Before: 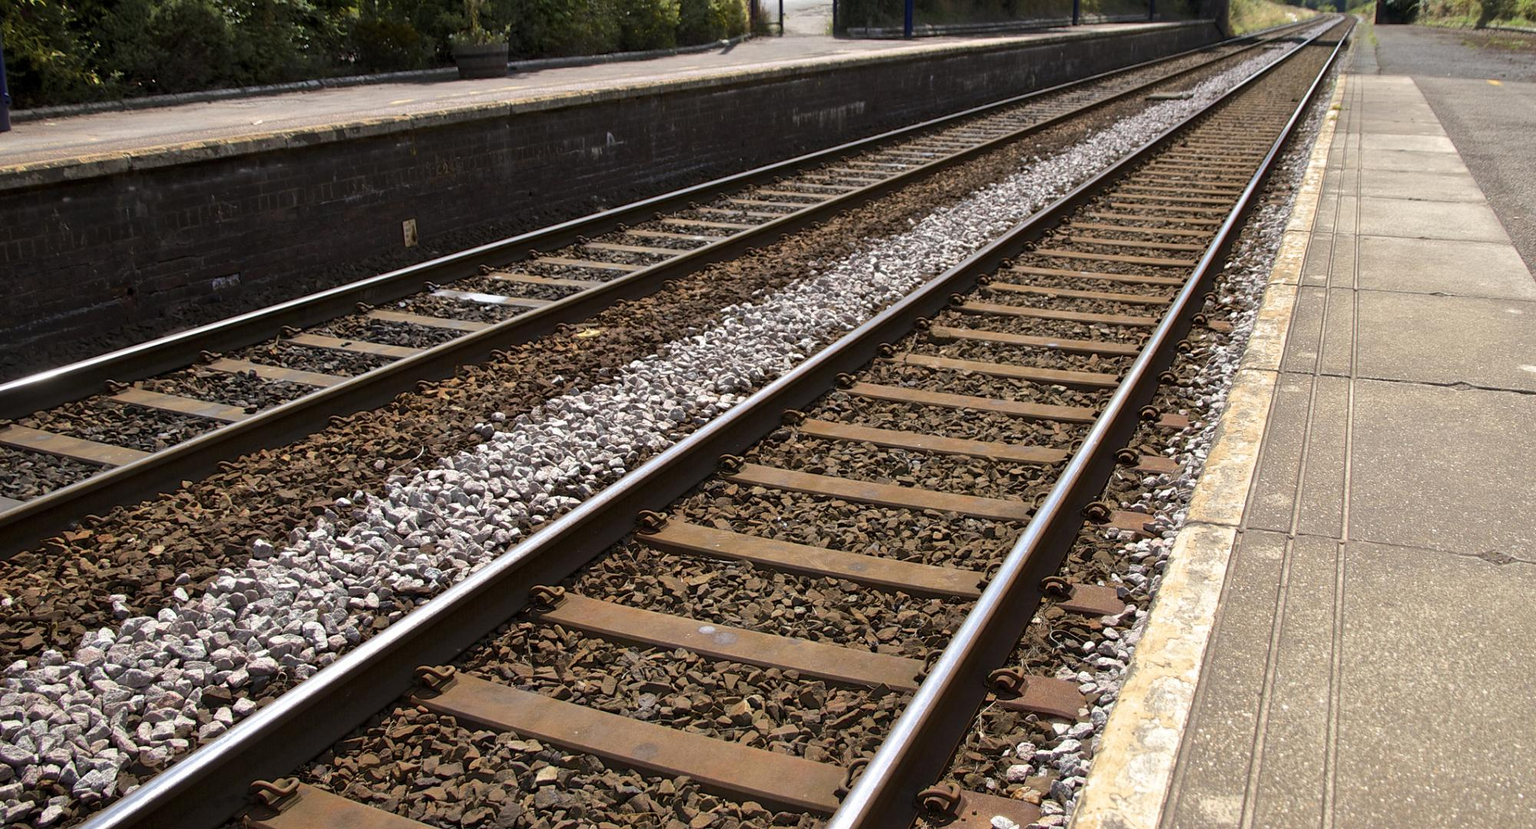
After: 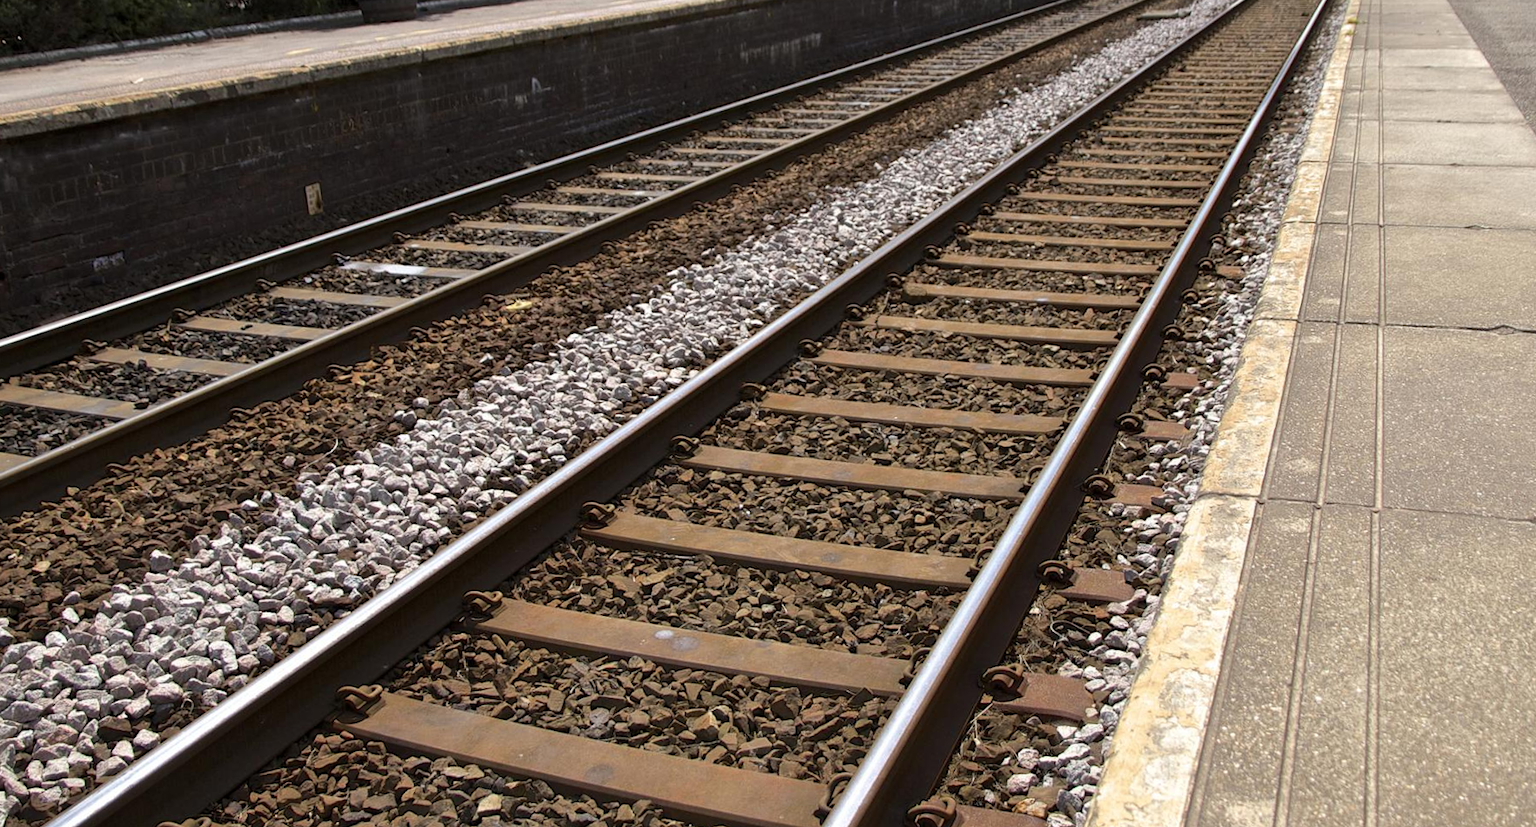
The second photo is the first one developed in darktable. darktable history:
crop and rotate: angle 2.02°, left 5.488%, top 5.688%
